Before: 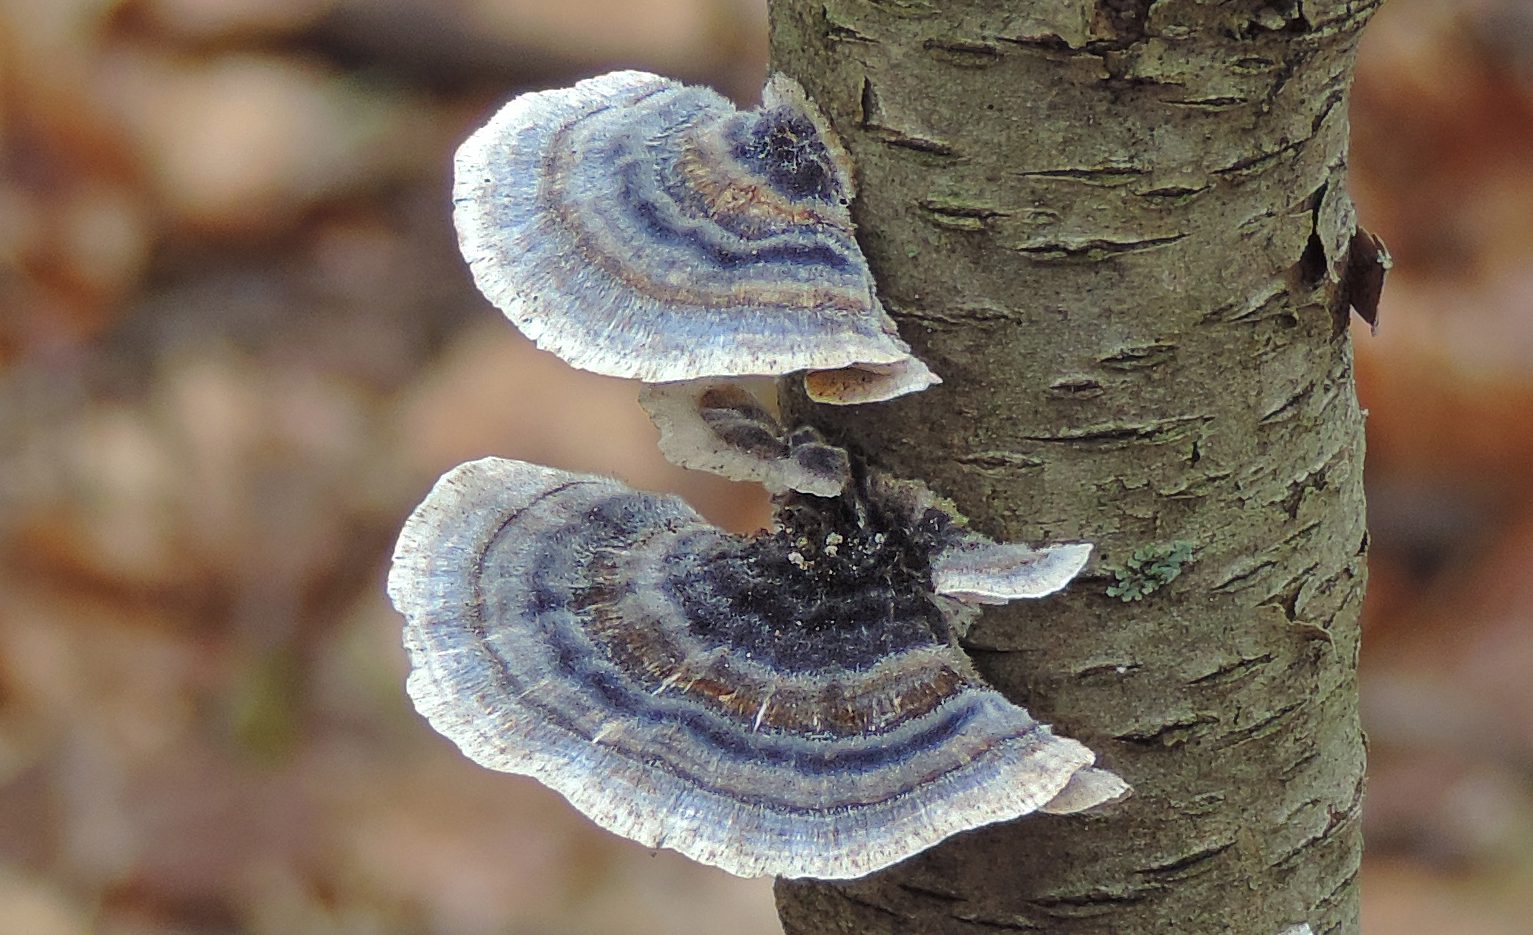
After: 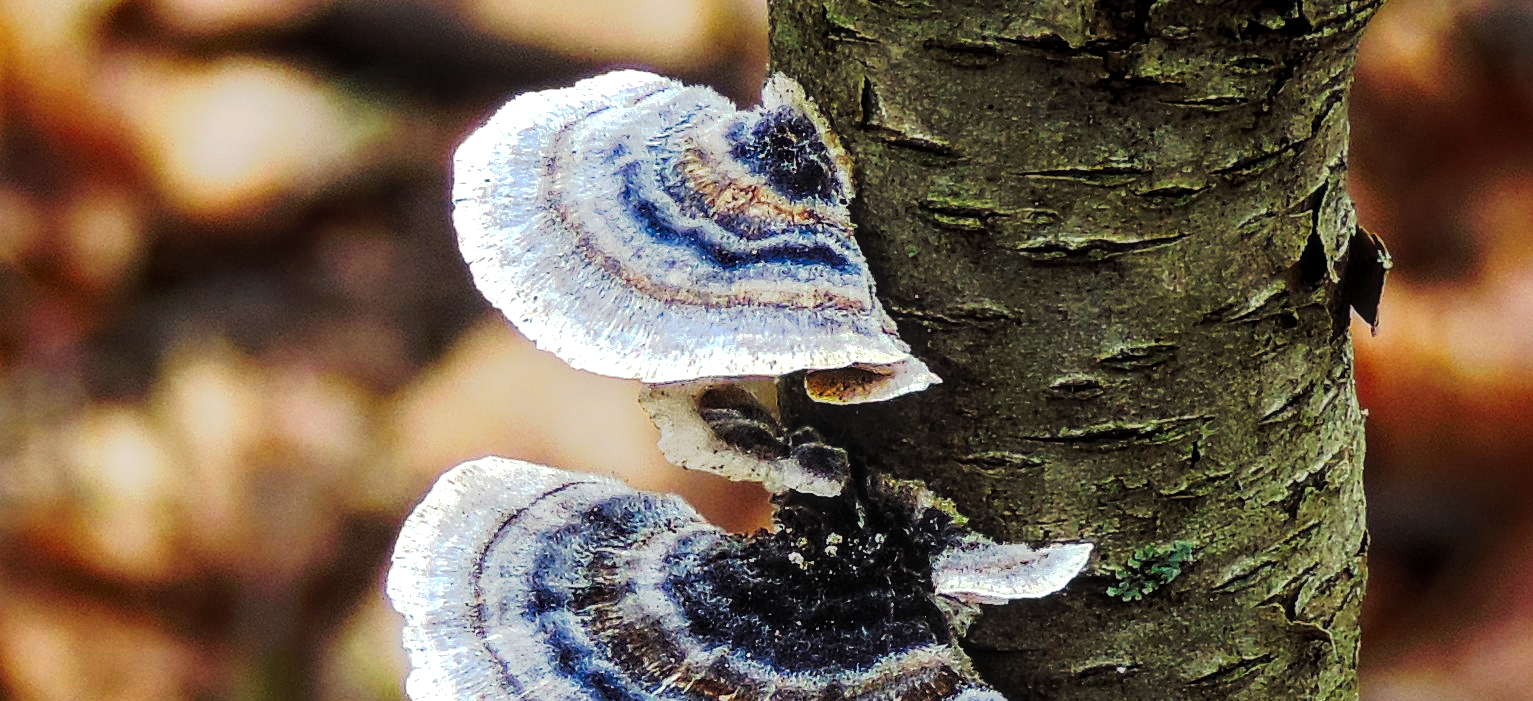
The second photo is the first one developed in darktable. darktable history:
local contrast: on, module defaults
tone curve: curves: ch0 [(0, 0) (0.003, 0.006) (0.011, 0.006) (0.025, 0.008) (0.044, 0.014) (0.069, 0.02) (0.1, 0.025) (0.136, 0.037) (0.177, 0.053) (0.224, 0.086) (0.277, 0.13) (0.335, 0.189) (0.399, 0.253) (0.468, 0.375) (0.543, 0.521) (0.623, 0.671) (0.709, 0.789) (0.801, 0.841) (0.898, 0.889) (1, 1)], preserve colors none
crop: bottom 24.98%
tone equalizer: -8 EV -0.784 EV, -7 EV -0.737 EV, -6 EV -0.598 EV, -5 EV -0.417 EV, -3 EV 0.405 EV, -2 EV 0.6 EV, -1 EV 0.698 EV, +0 EV 0.764 EV, smoothing diameter 2.13%, edges refinement/feathering 23.37, mask exposure compensation -1.57 EV, filter diffusion 5
